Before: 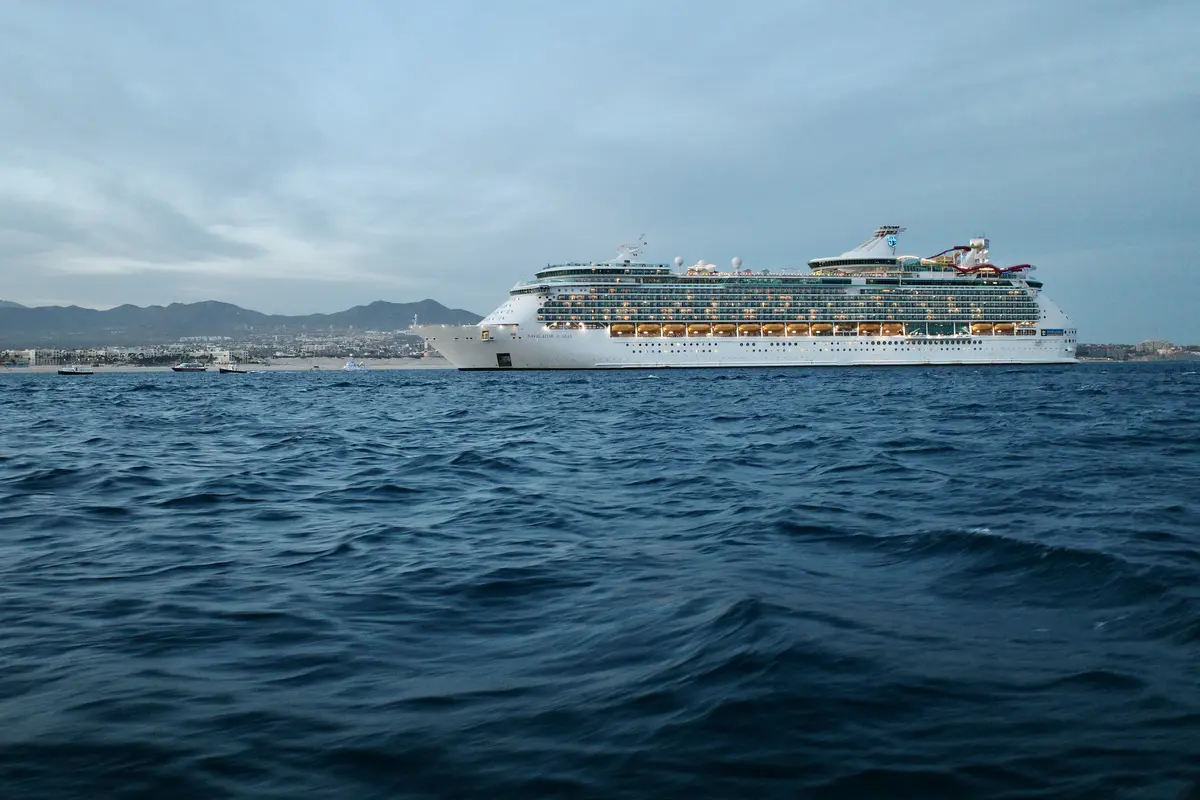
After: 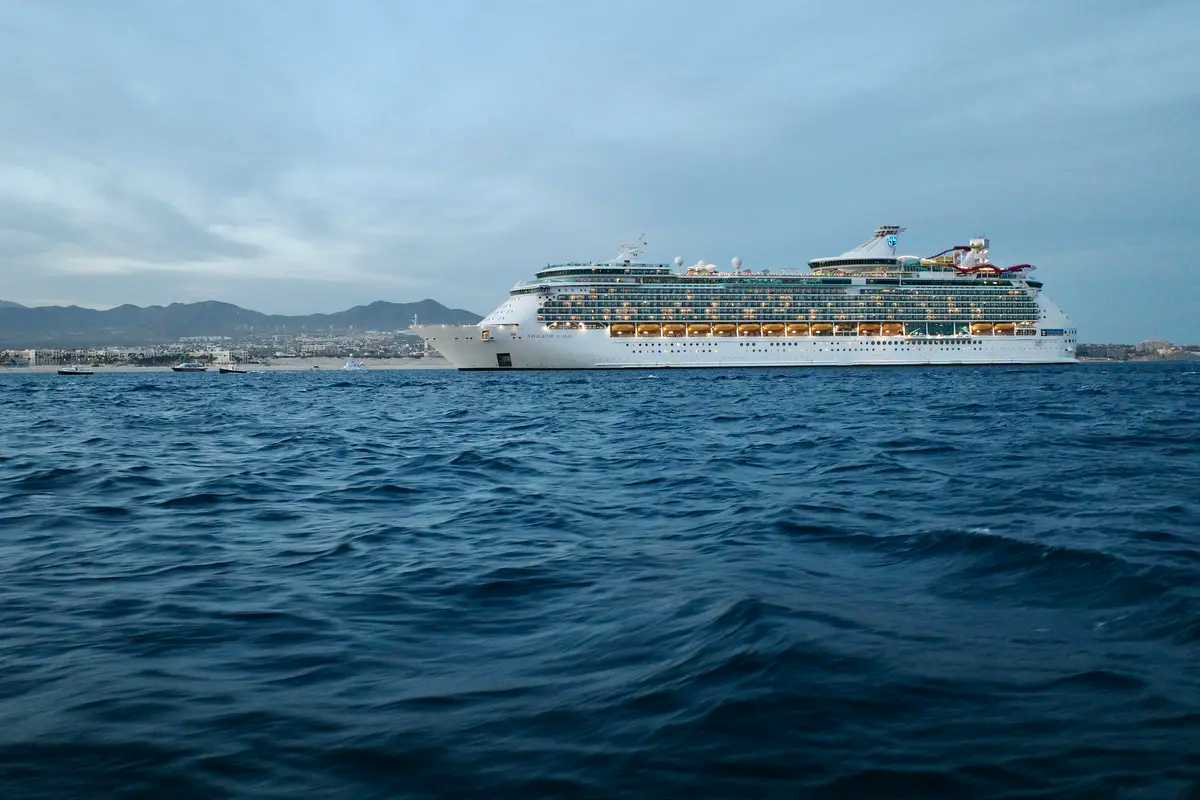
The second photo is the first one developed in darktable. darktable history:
contrast brightness saturation: contrast 0.038, saturation 0.159
